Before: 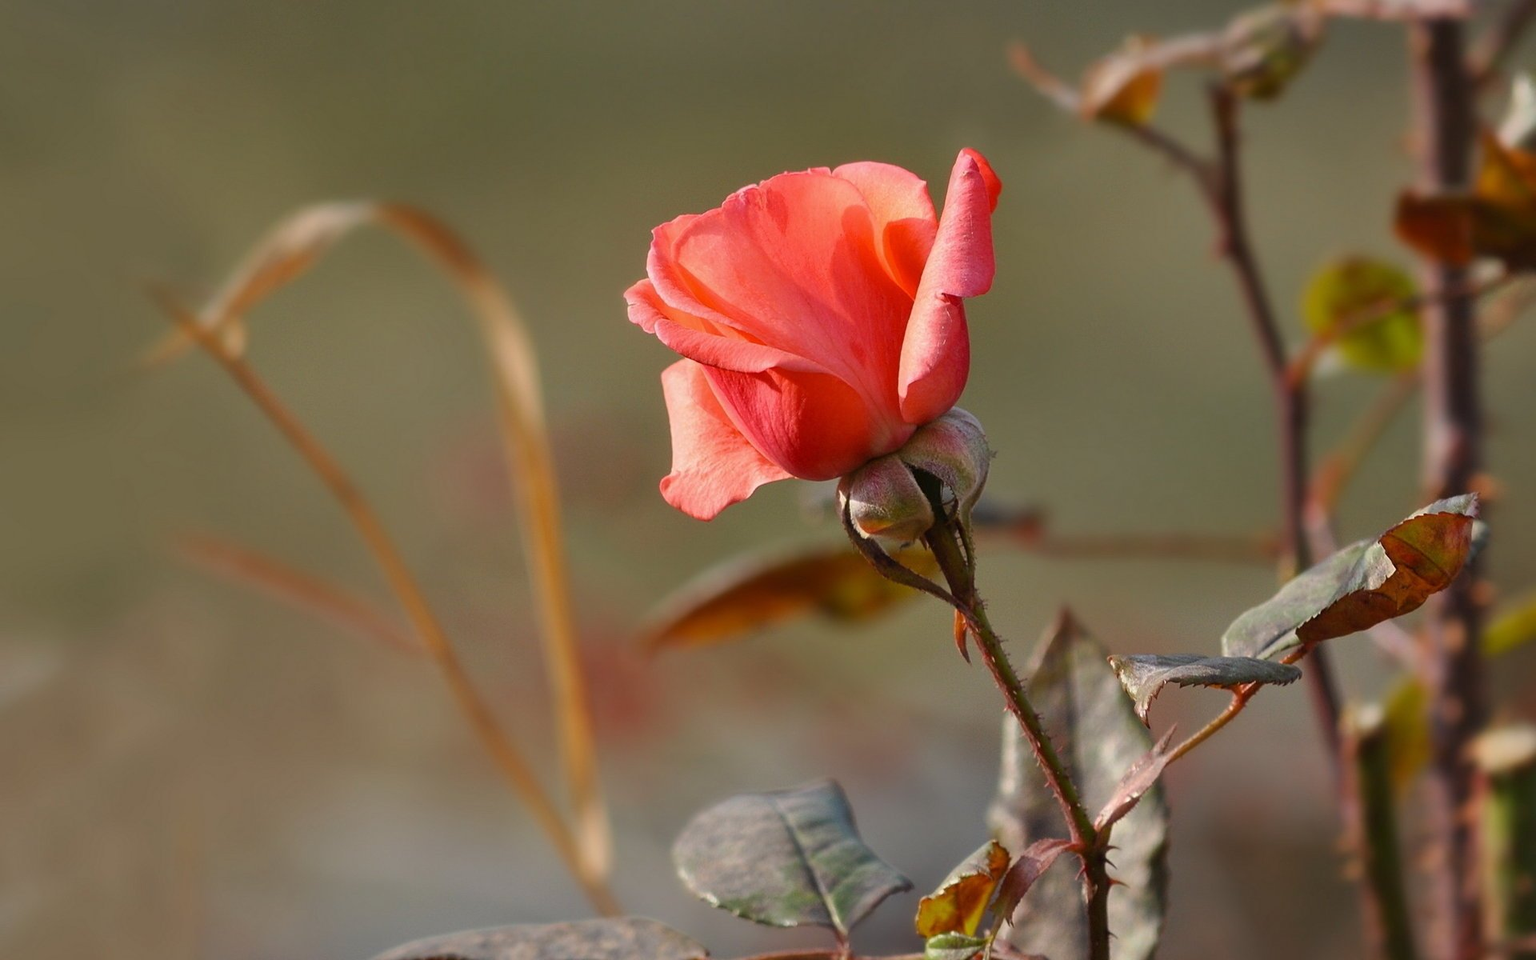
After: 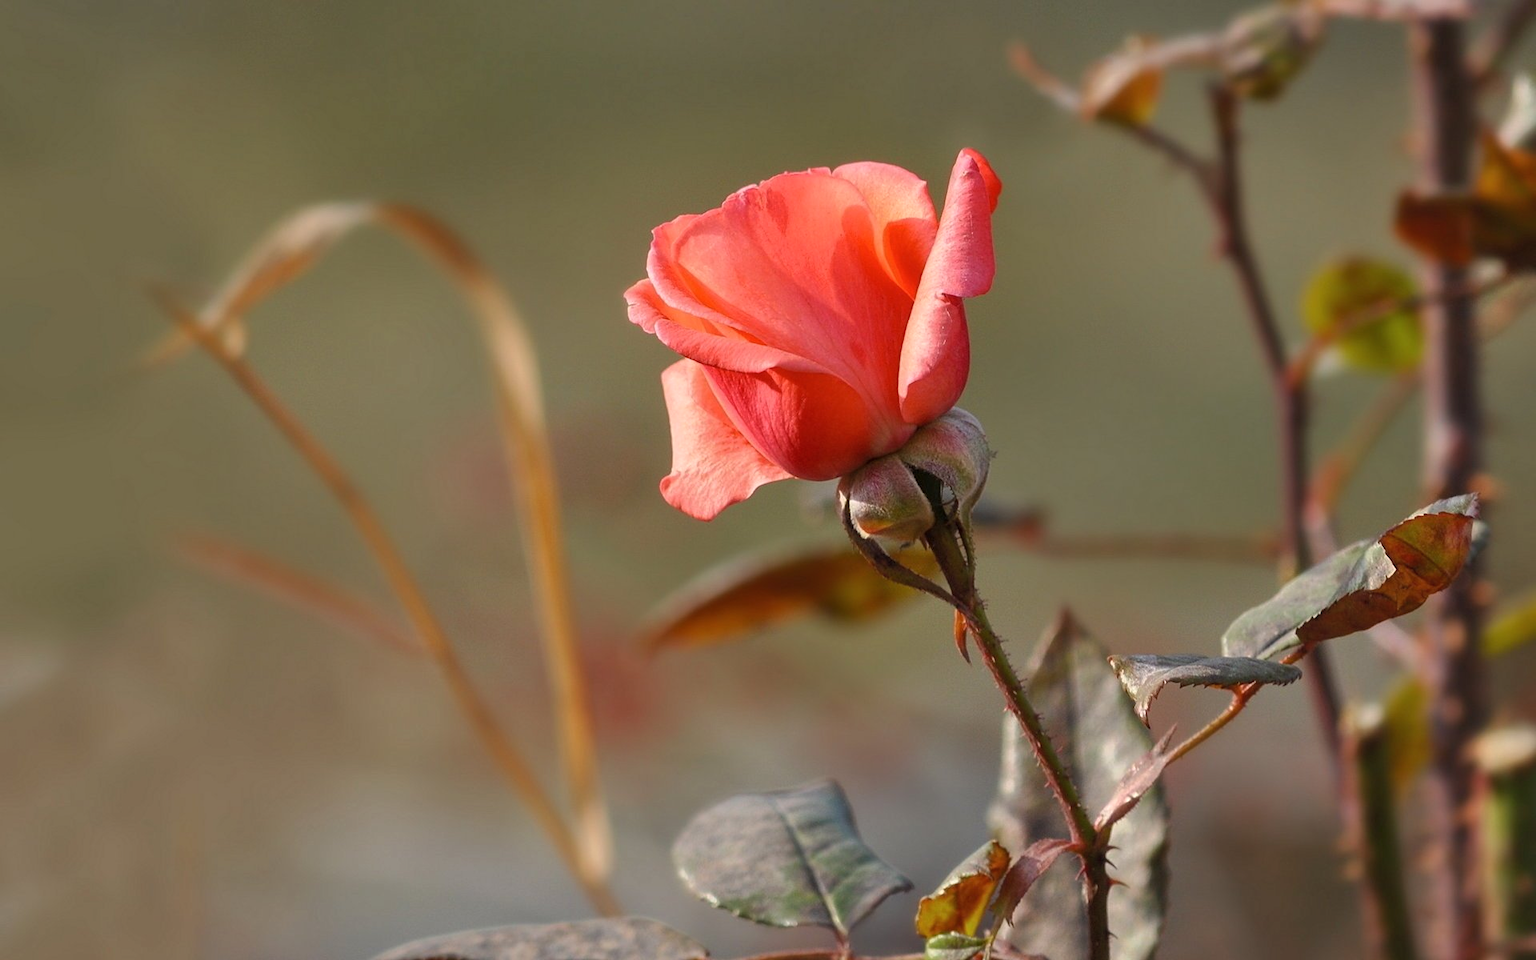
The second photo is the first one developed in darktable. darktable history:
tone curve: curves: ch0 [(0, 0) (0.003, 0.005) (0.011, 0.019) (0.025, 0.04) (0.044, 0.064) (0.069, 0.095) (0.1, 0.129) (0.136, 0.169) (0.177, 0.207) (0.224, 0.247) (0.277, 0.298) (0.335, 0.354) (0.399, 0.416) (0.468, 0.478) (0.543, 0.553) (0.623, 0.634) (0.709, 0.709) (0.801, 0.817) (0.898, 0.912) (1, 1)], color space Lab, independent channels, preserve colors none
local contrast: highlights 107%, shadows 99%, detail 119%, midtone range 0.2
